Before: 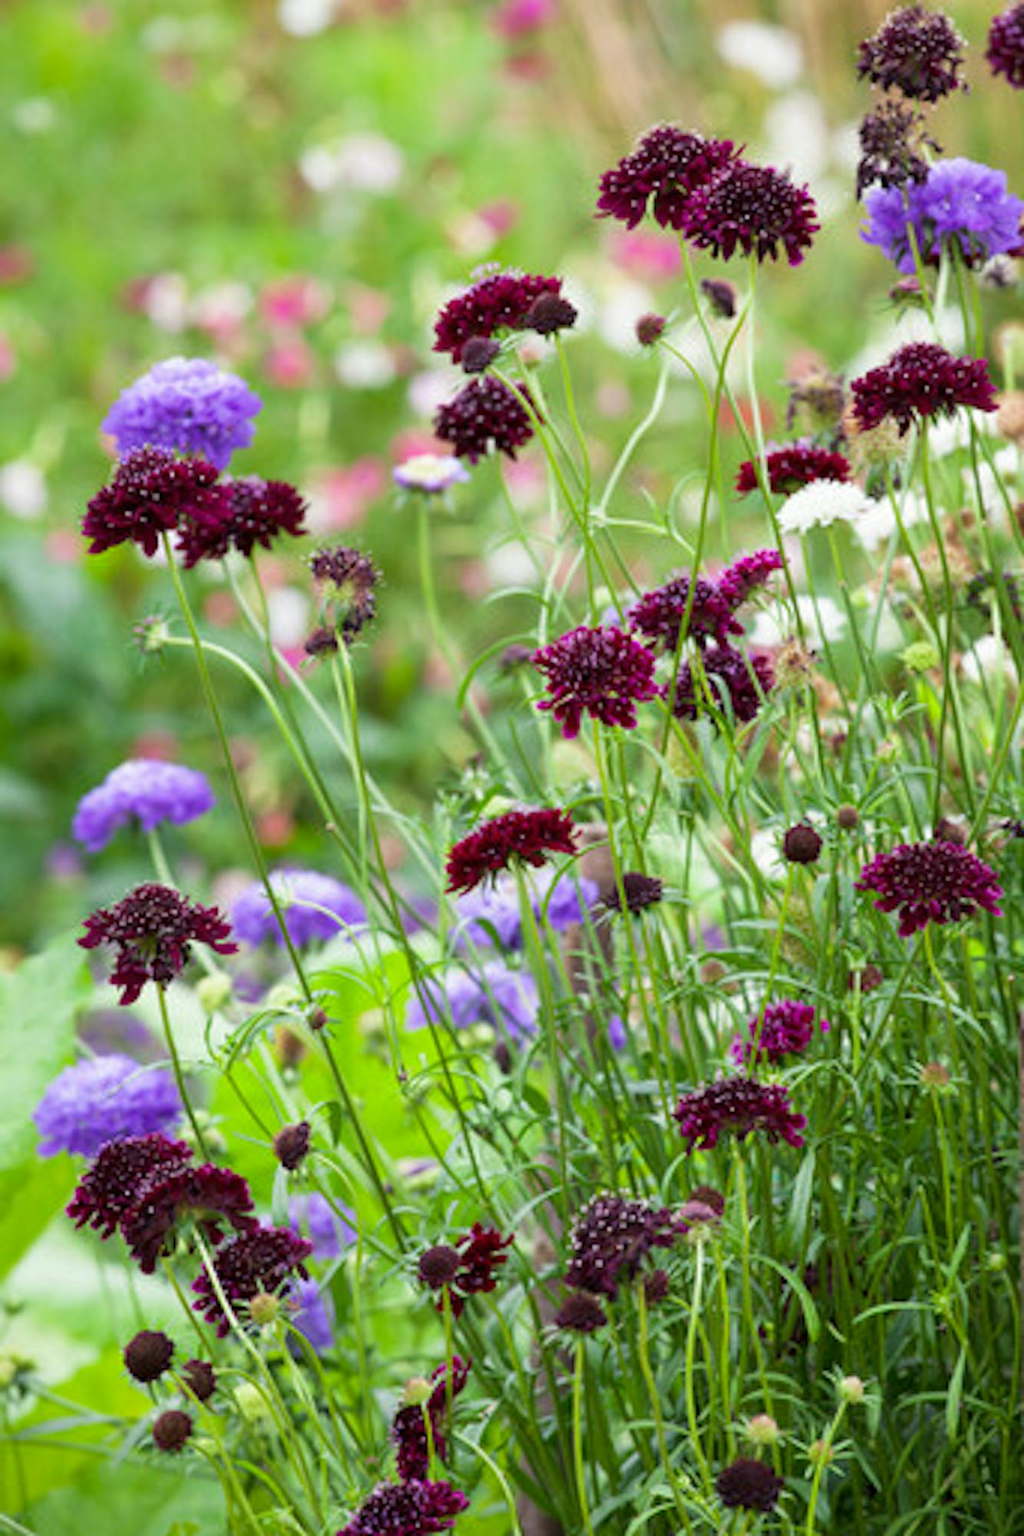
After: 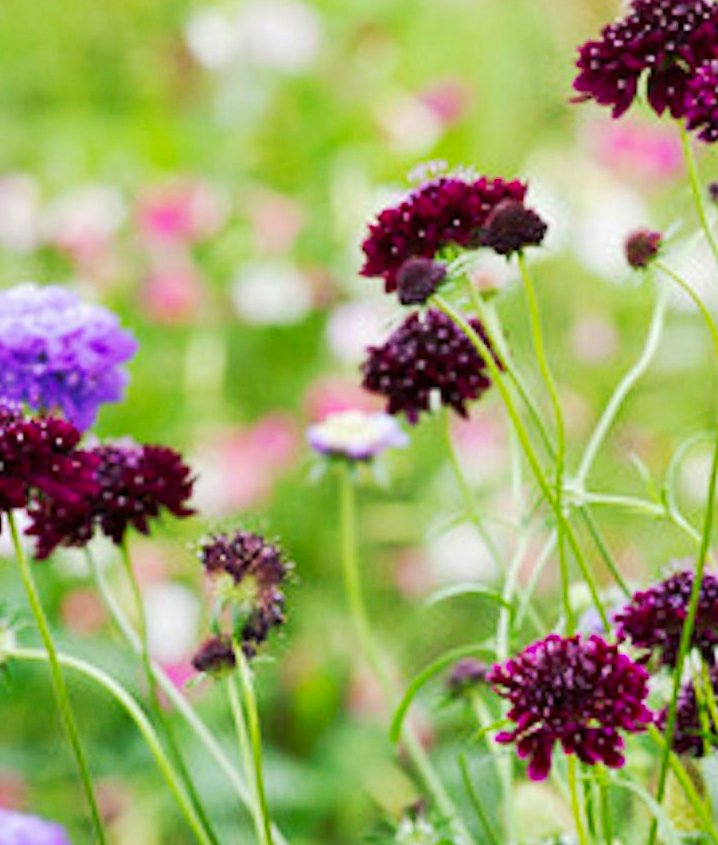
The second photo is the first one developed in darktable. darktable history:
tone equalizer: on, module defaults
tone curve: curves: ch0 [(0, 0) (0.003, 0.005) (0.011, 0.011) (0.025, 0.022) (0.044, 0.035) (0.069, 0.051) (0.1, 0.073) (0.136, 0.106) (0.177, 0.147) (0.224, 0.195) (0.277, 0.253) (0.335, 0.315) (0.399, 0.388) (0.468, 0.488) (0.543, 0.586) (0.623, 0.685) (0.709, 0.764) (0.801, 0.838) (0.898, 0.908) (1, 1)], preserve colors none
crop: left 15.306%, top 9.065%, right 30.789%, bottom 48.638%
